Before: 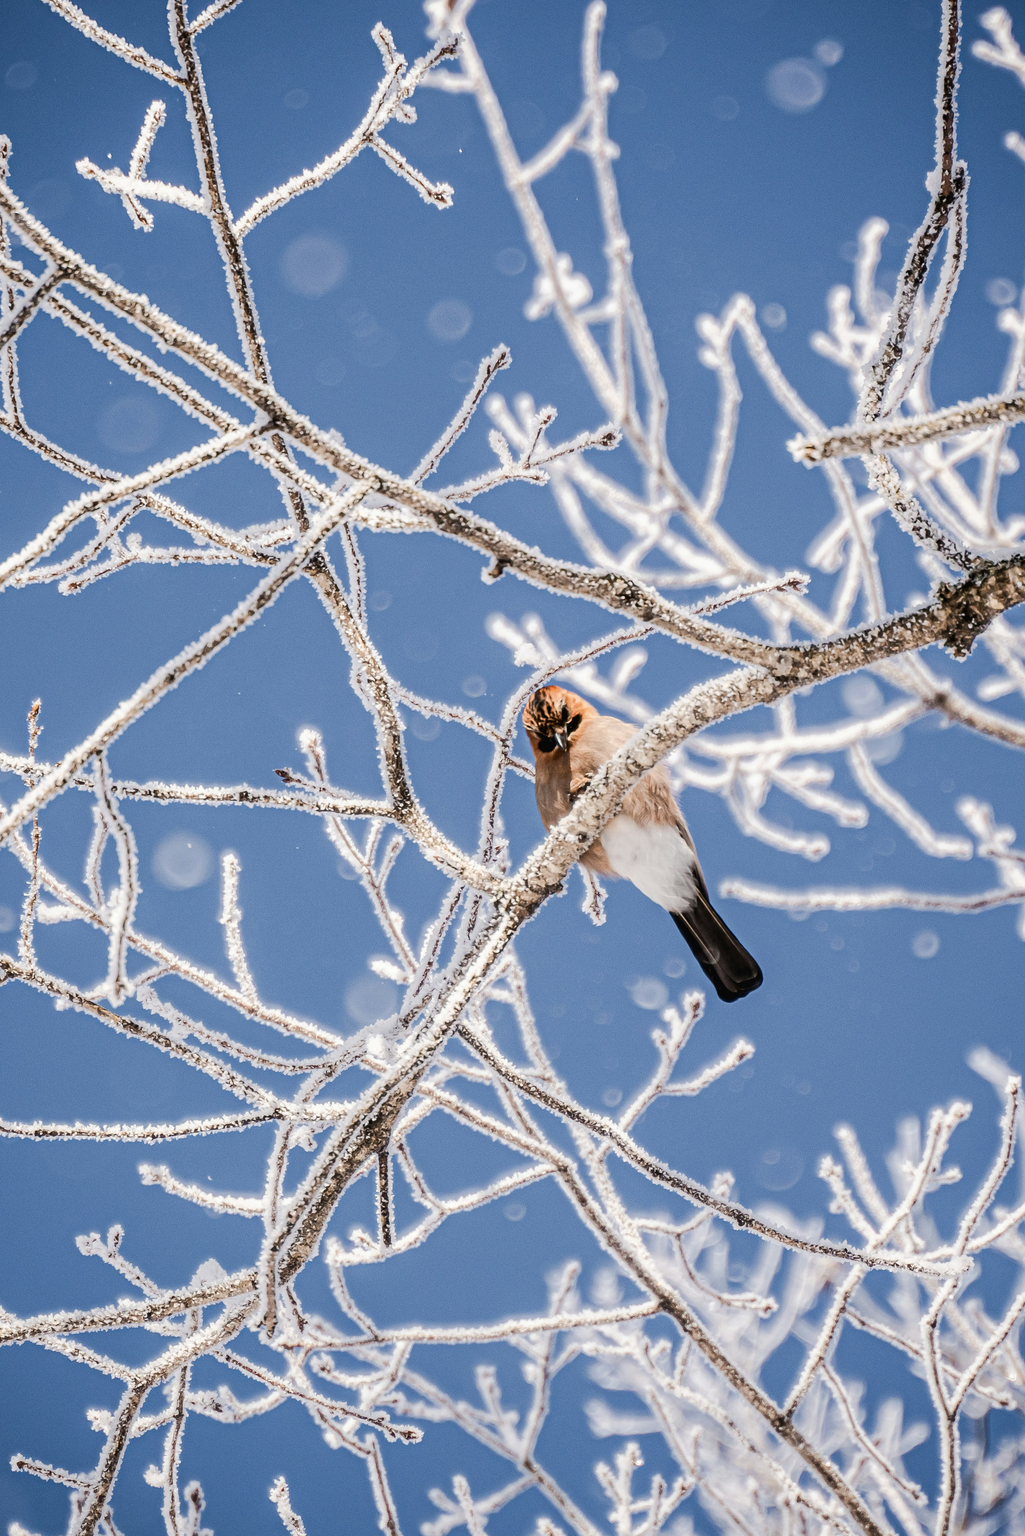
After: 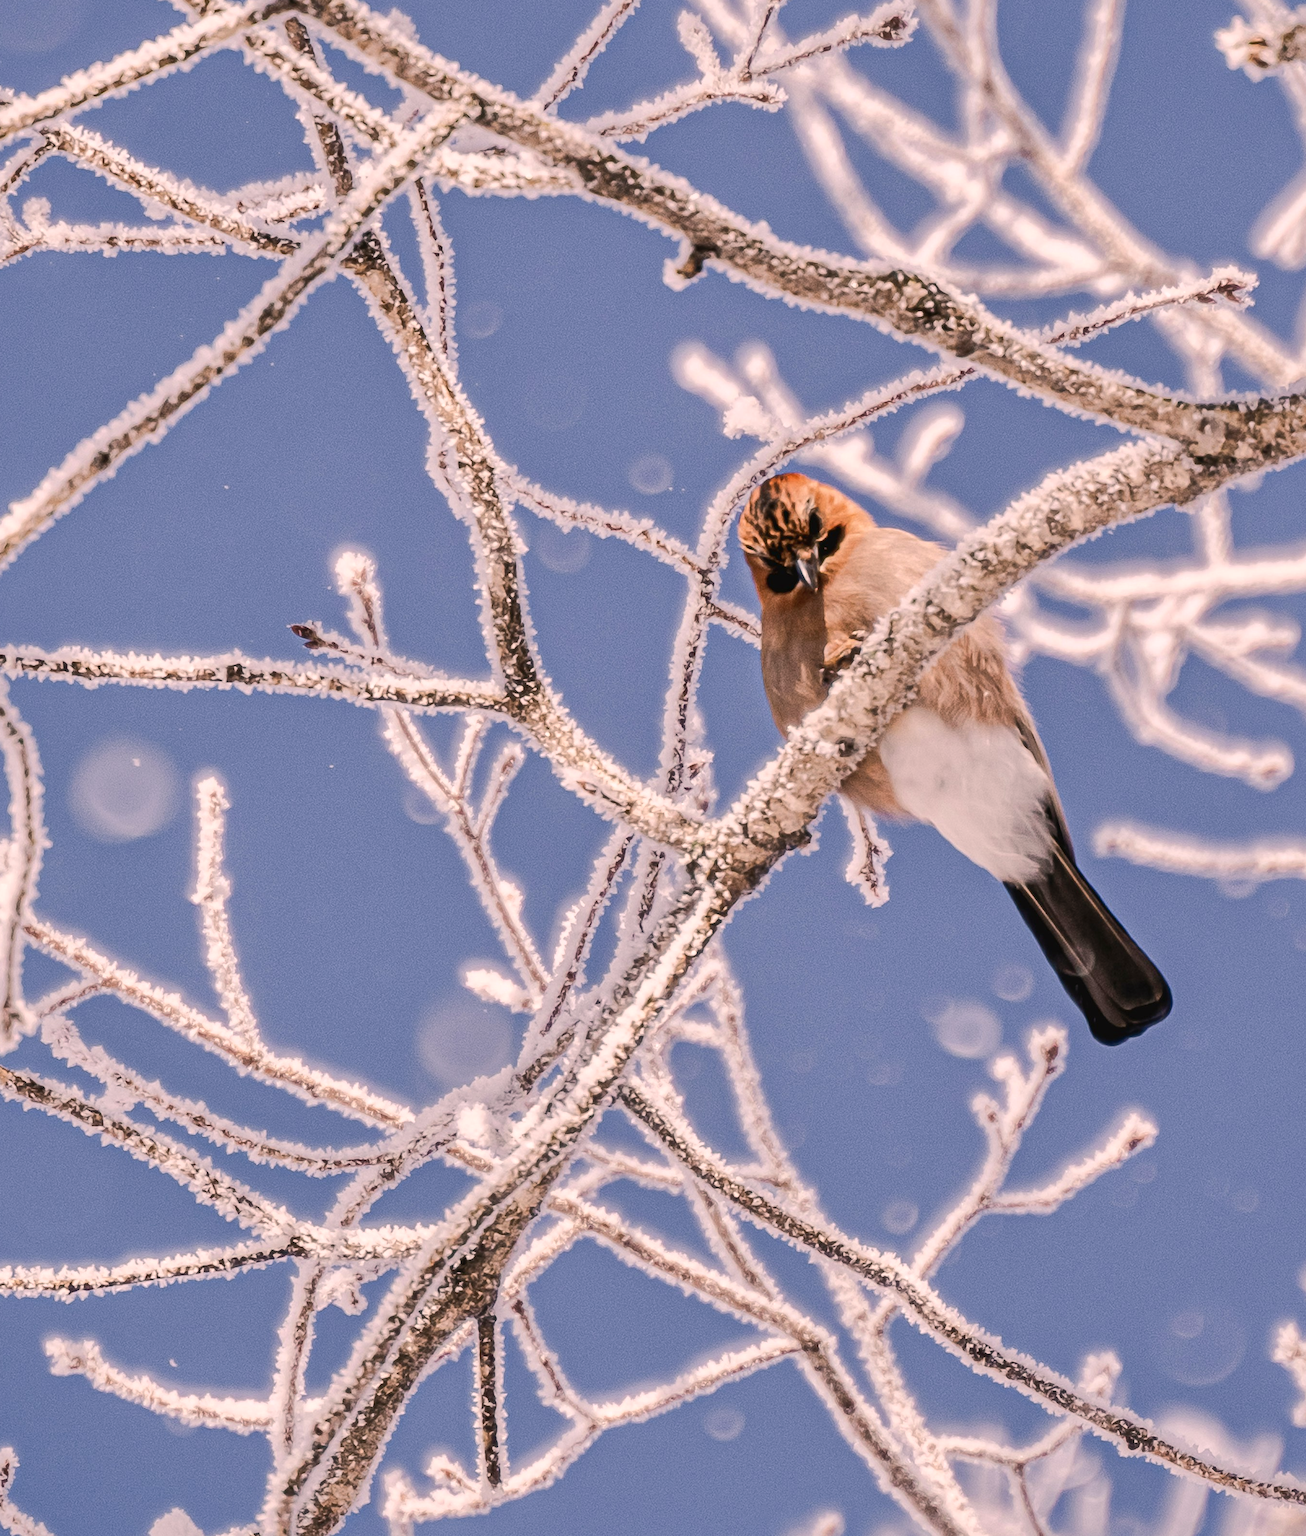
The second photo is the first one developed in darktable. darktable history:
shadows and highlights: on, module defaults
color correction: highlights a* 12.23, highlights b* 5.41
crop: left 11.123%, top 27.61%, right 18.3%, bottom 17.034%
